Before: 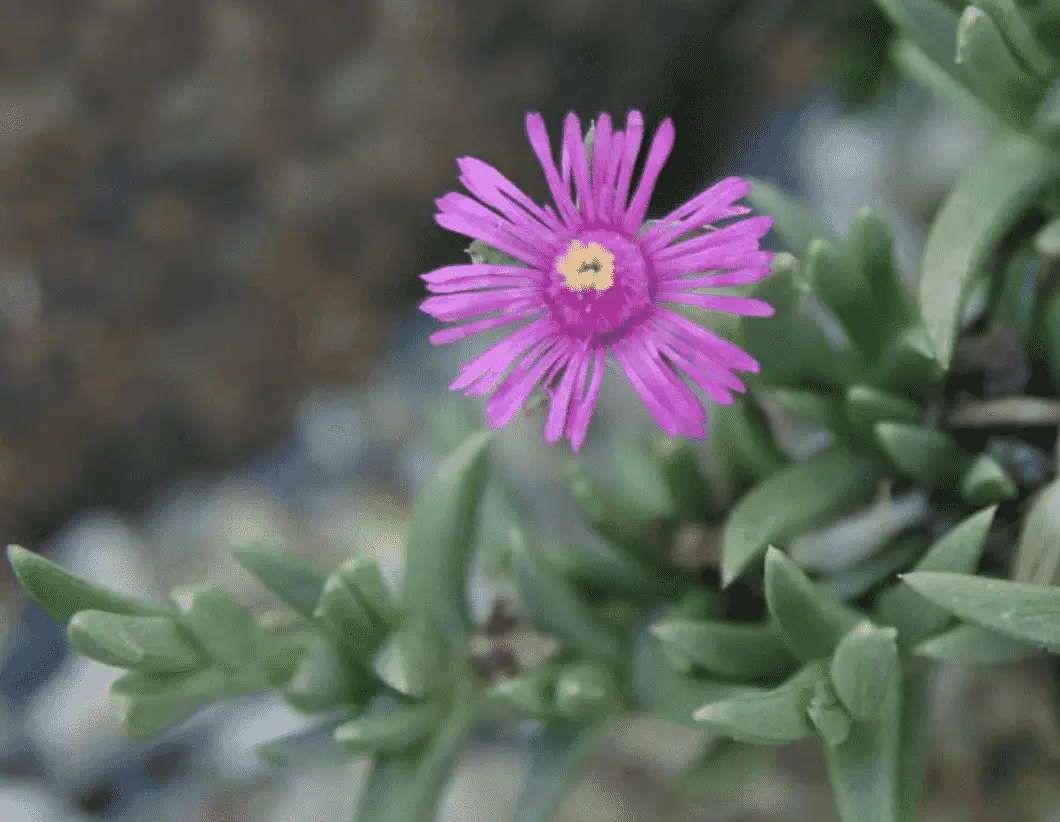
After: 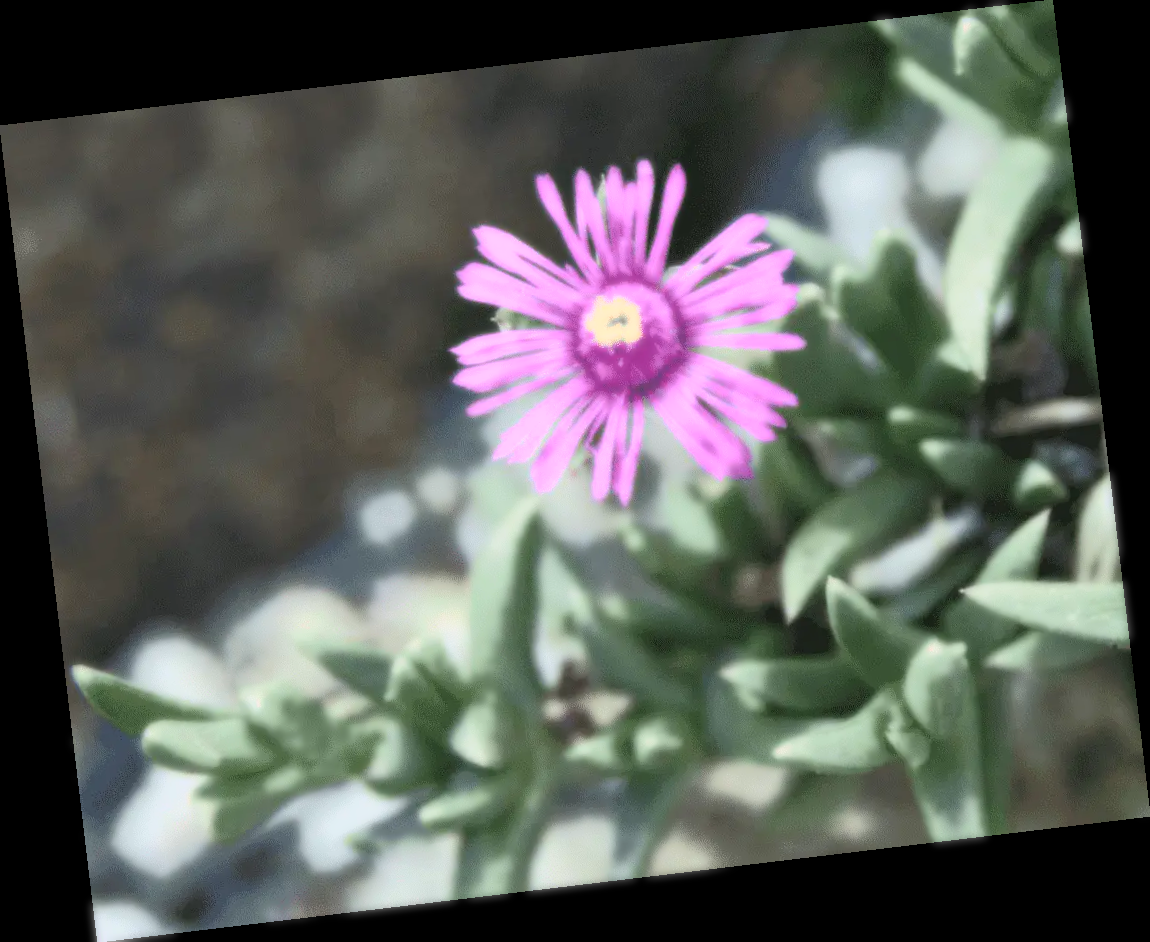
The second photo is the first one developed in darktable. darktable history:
rotate and perspective: rotation -6.83°, automatic cropping off
bloom: size 0%, threshold 54.82%, strength 8.31%
